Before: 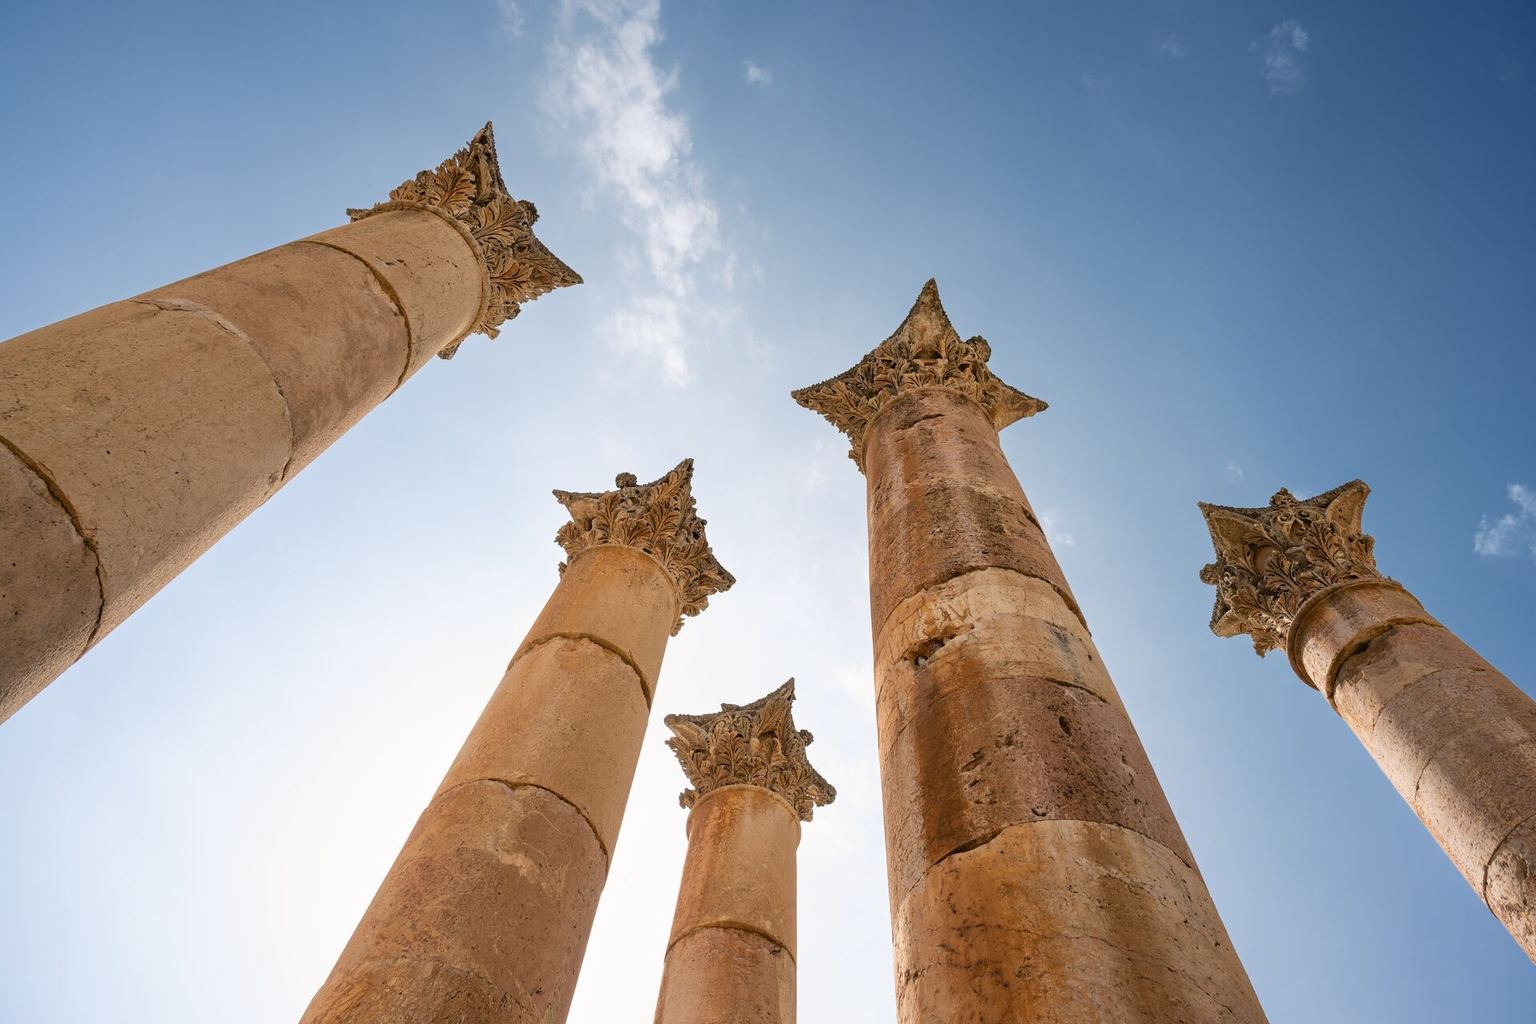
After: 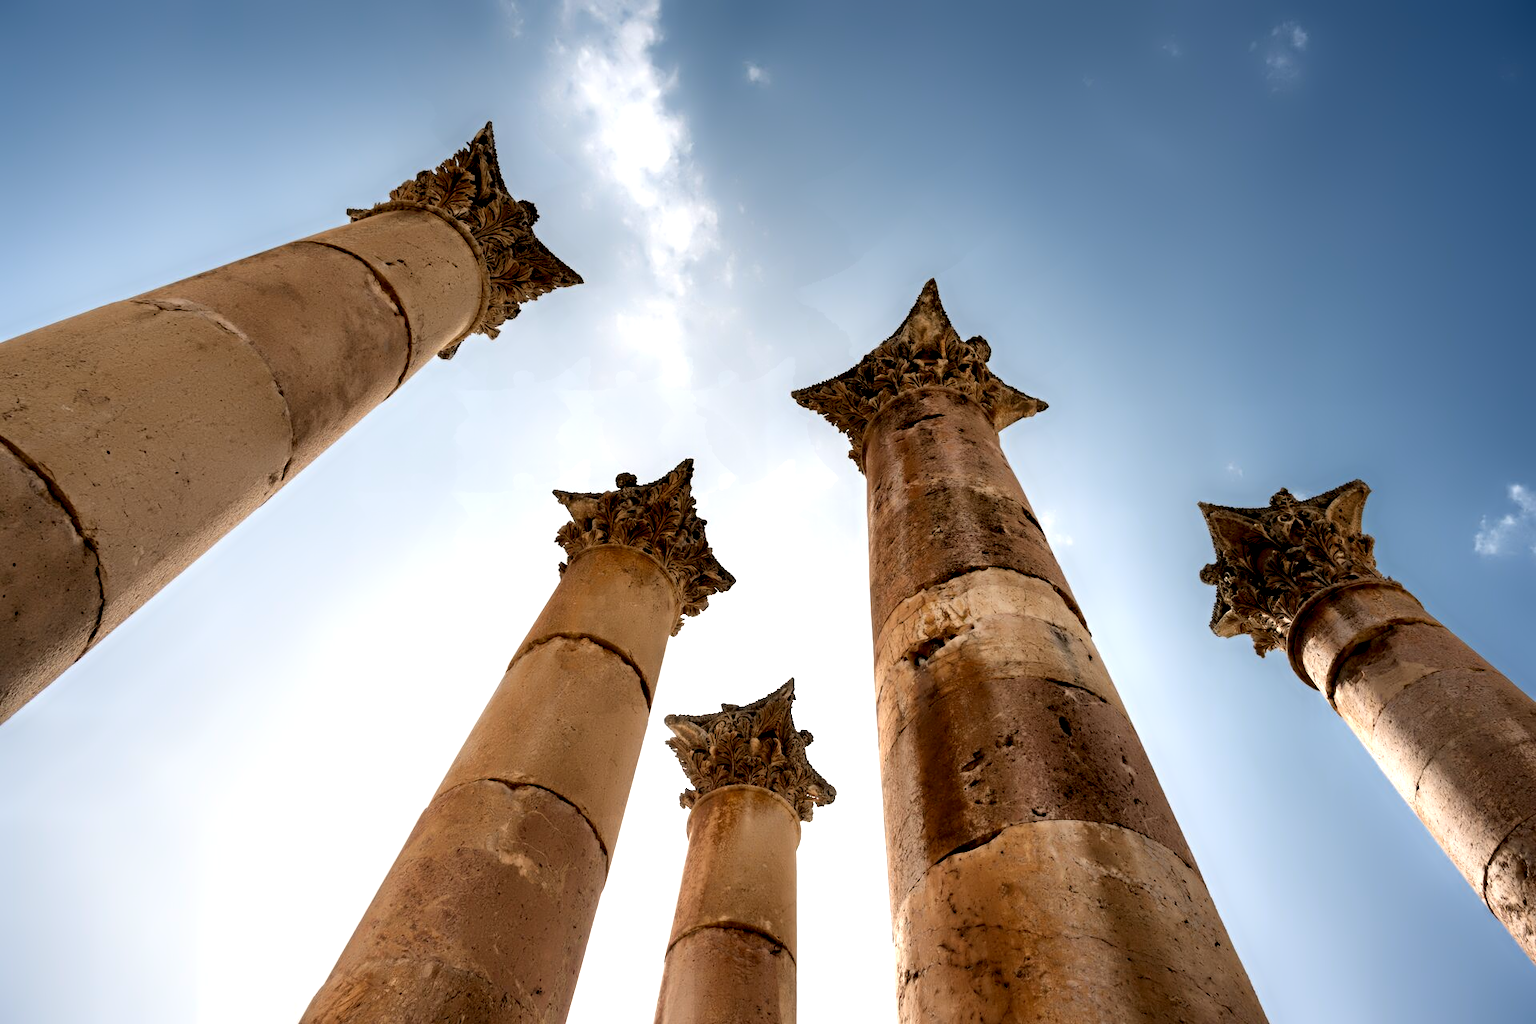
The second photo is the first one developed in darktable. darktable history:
contrast equalizer: y [[0.783, 0.666, 0.575, 0.77, 0.556, 0.501], [0.5 ×6], [0.5 ×6], [0, 0.02, 0.272, 0.399, 0.062, 0], [0 ×6]]
white balance: red 1.009, blue 0.985
